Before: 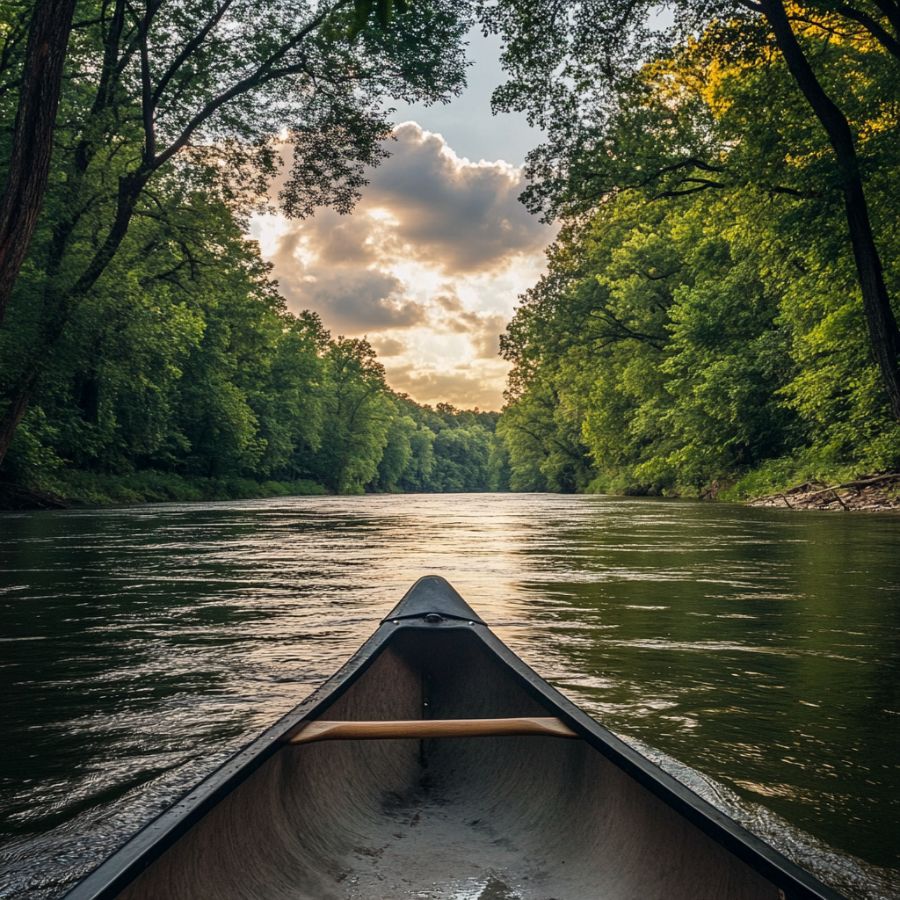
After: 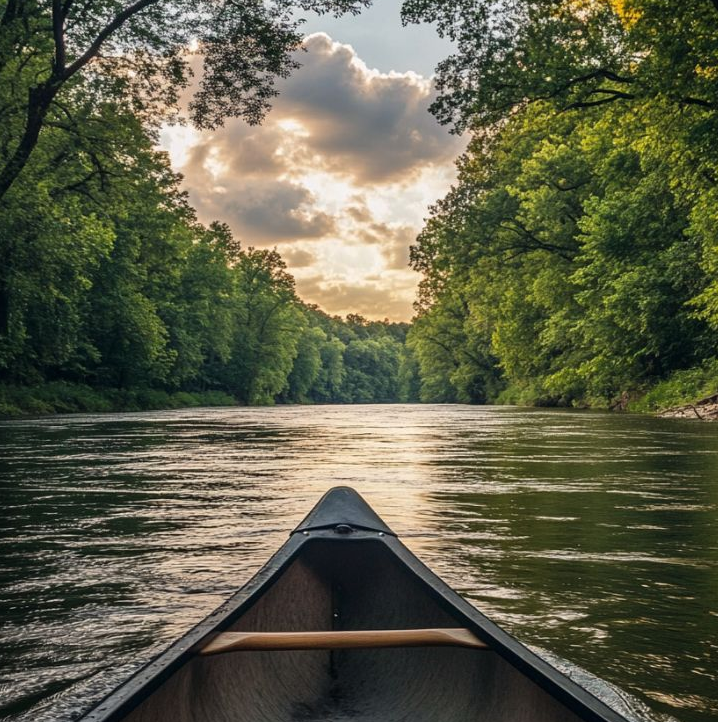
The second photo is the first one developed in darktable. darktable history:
crop and rotate: left 10.052%, top 9.984%, right 10.066%, bottom 9.749%
exposure: black level correction 0, exposure 0 EV, compensate highlight preservation false
